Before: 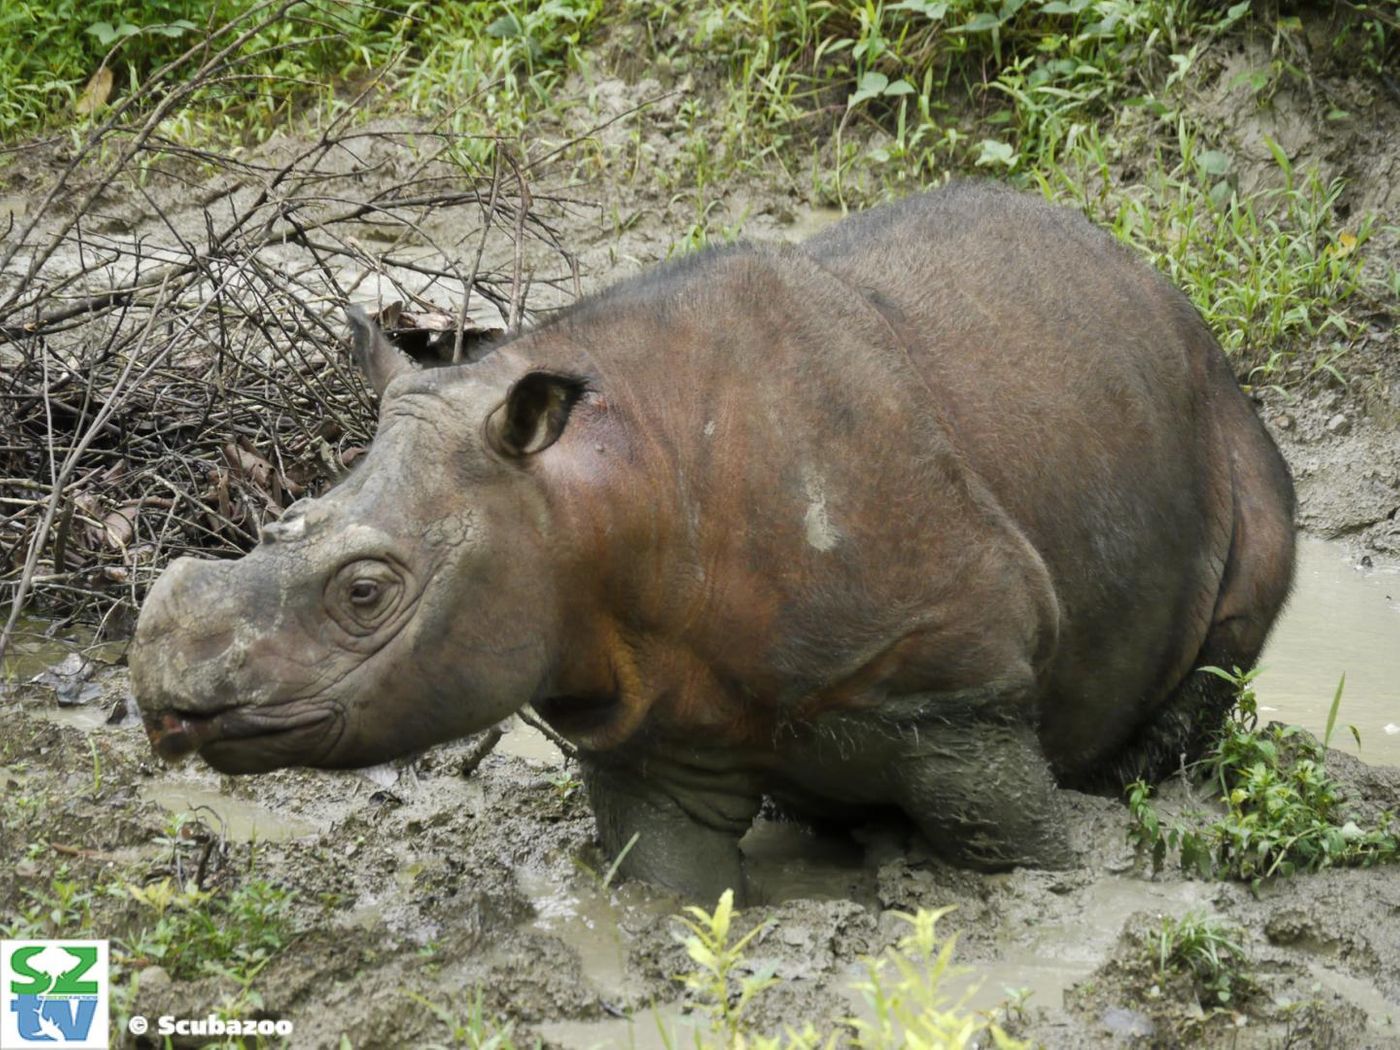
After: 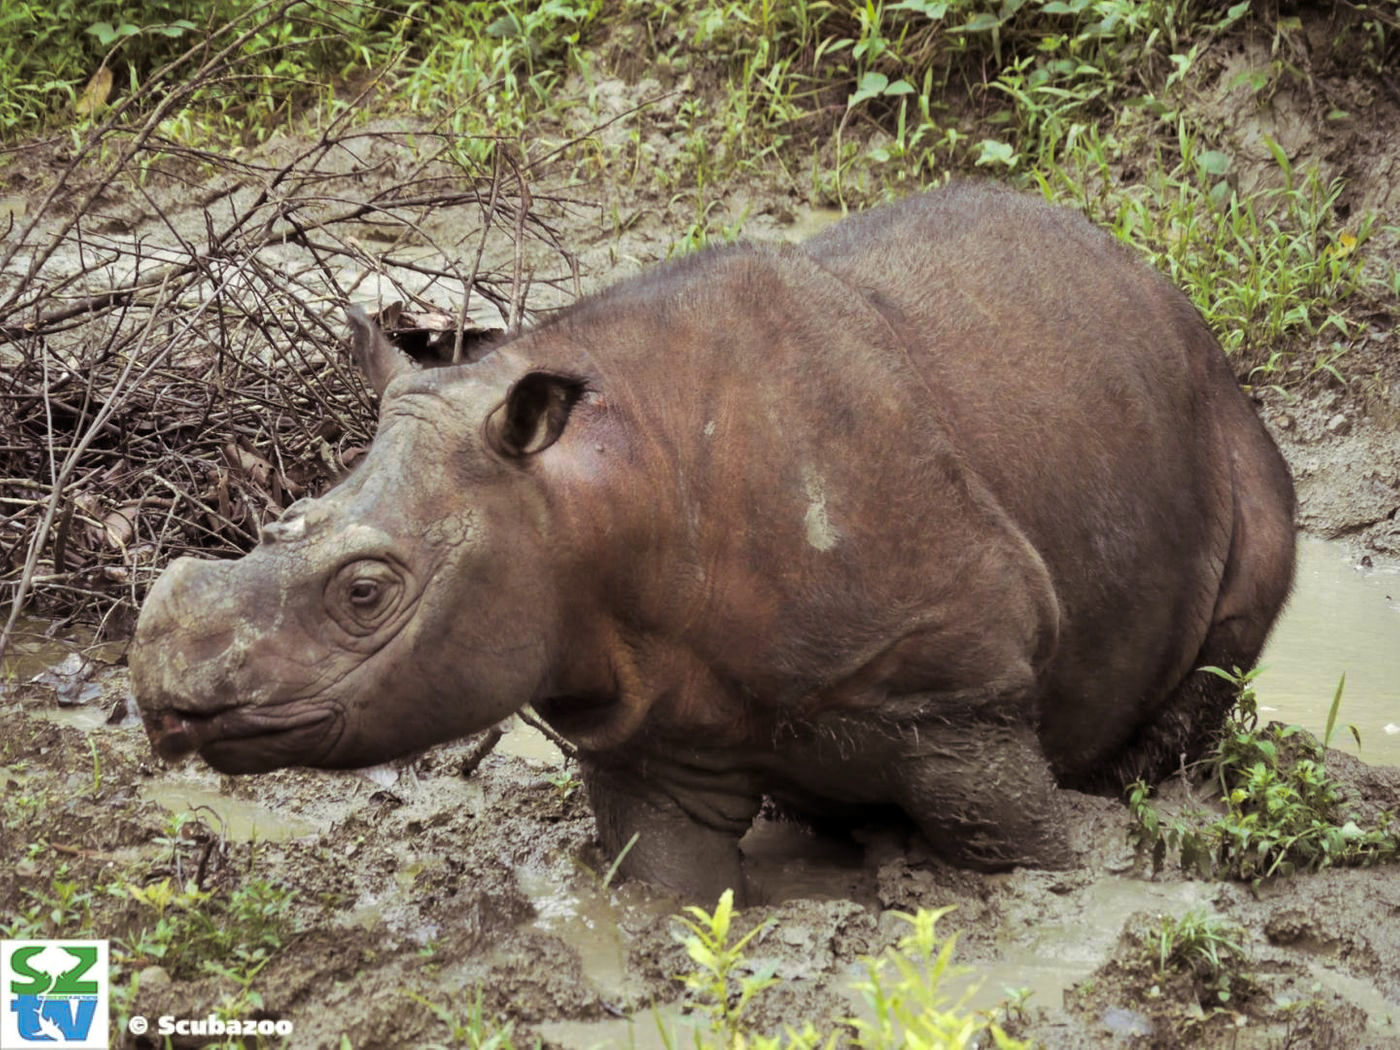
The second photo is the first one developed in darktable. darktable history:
shadows and highlights: shadows 32.83, highlights -47.7, soften with gaussian
color correction: saturation 1.34
exposure: black level correction 0.001, exposure 0.014 EV, compensate highlight preservation false
split-toning: shadows › saturation 0.24, highlights › hue 54°, highlights › saturation 0.24
